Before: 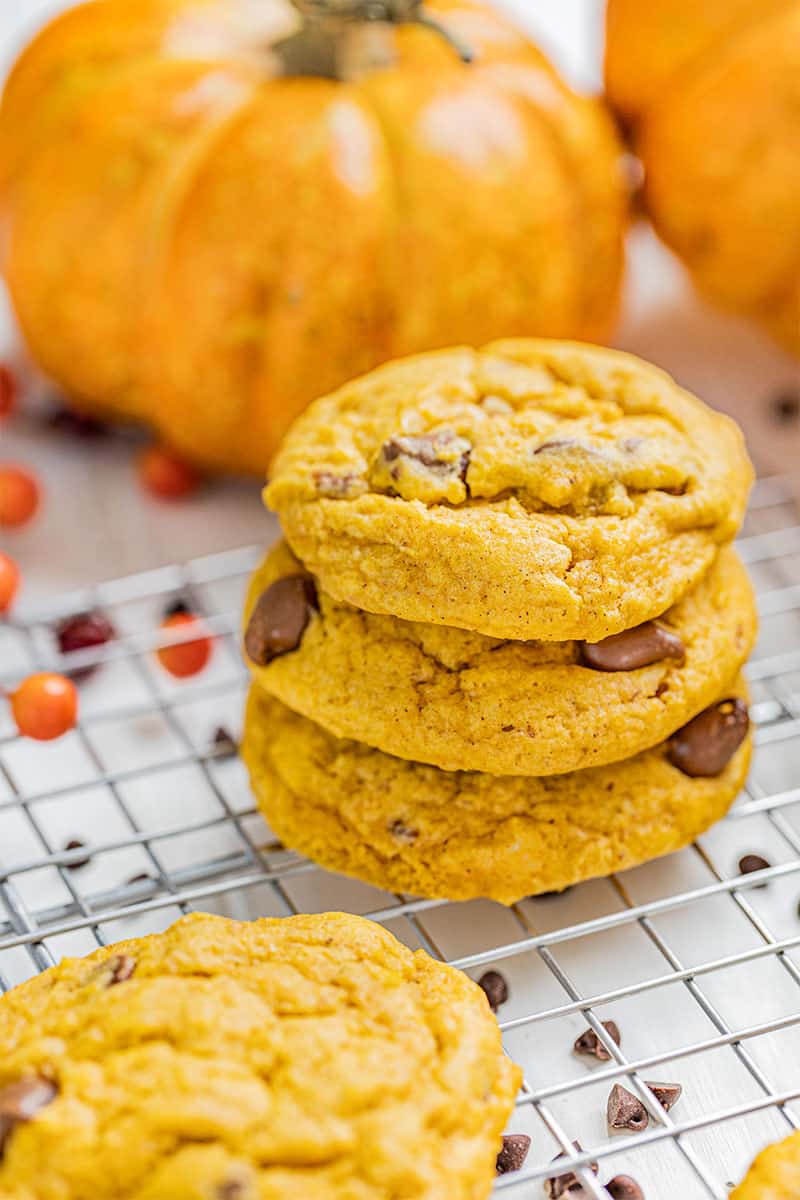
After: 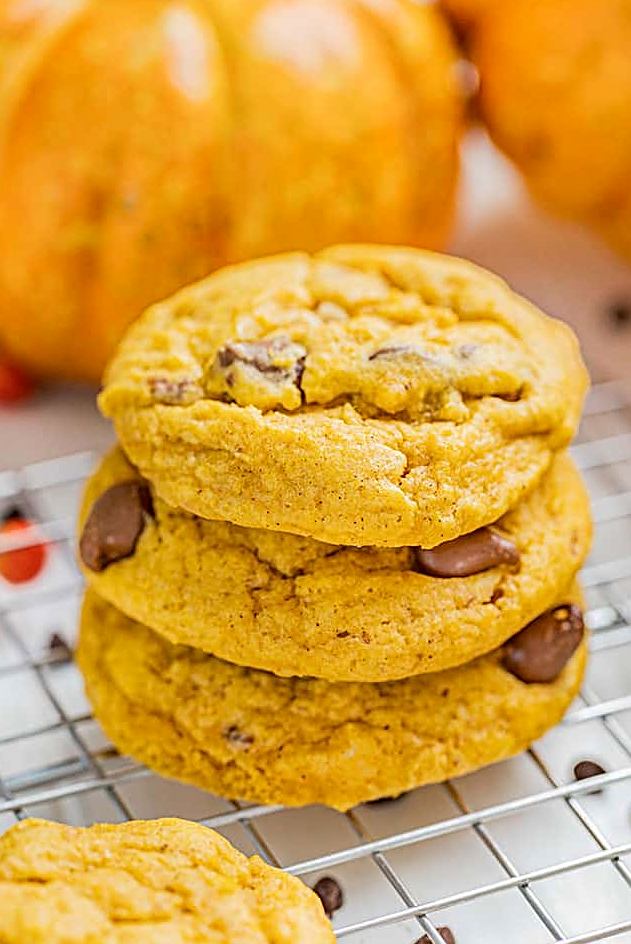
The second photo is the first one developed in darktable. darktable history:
crop and rotate: left 20.74%, top 7.912%, right 0.375%, bottom 13.378%
color zones: curves: ch1 [(0.25, 0.5) (0.747, 0.71)]
sharpen: on, module defaults
